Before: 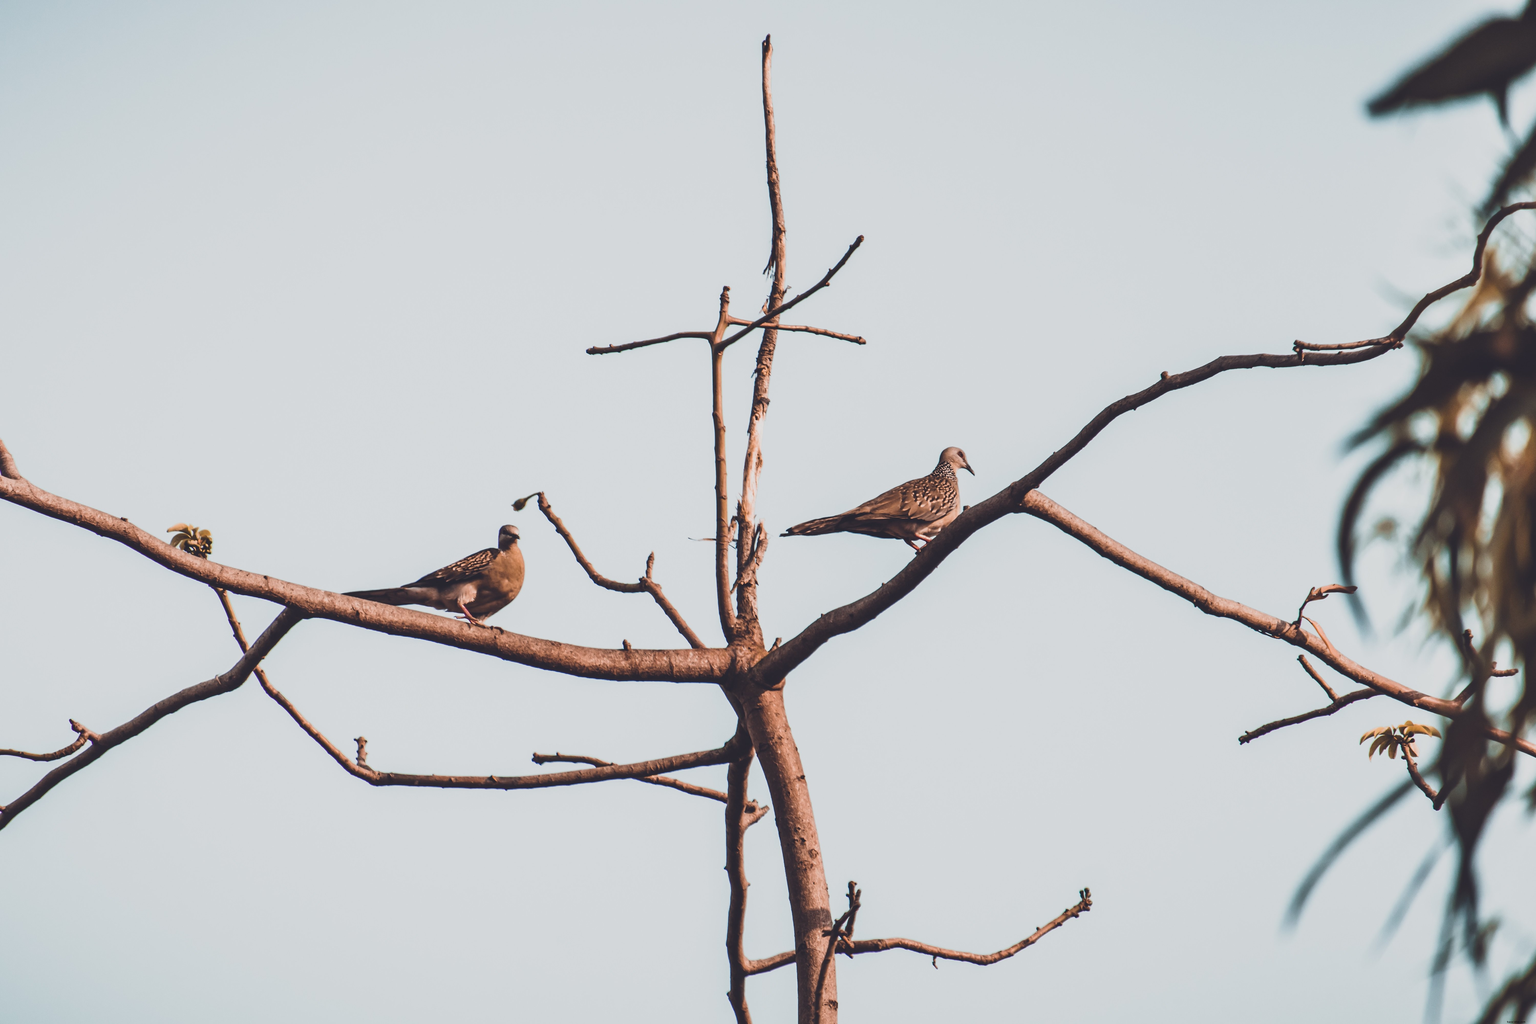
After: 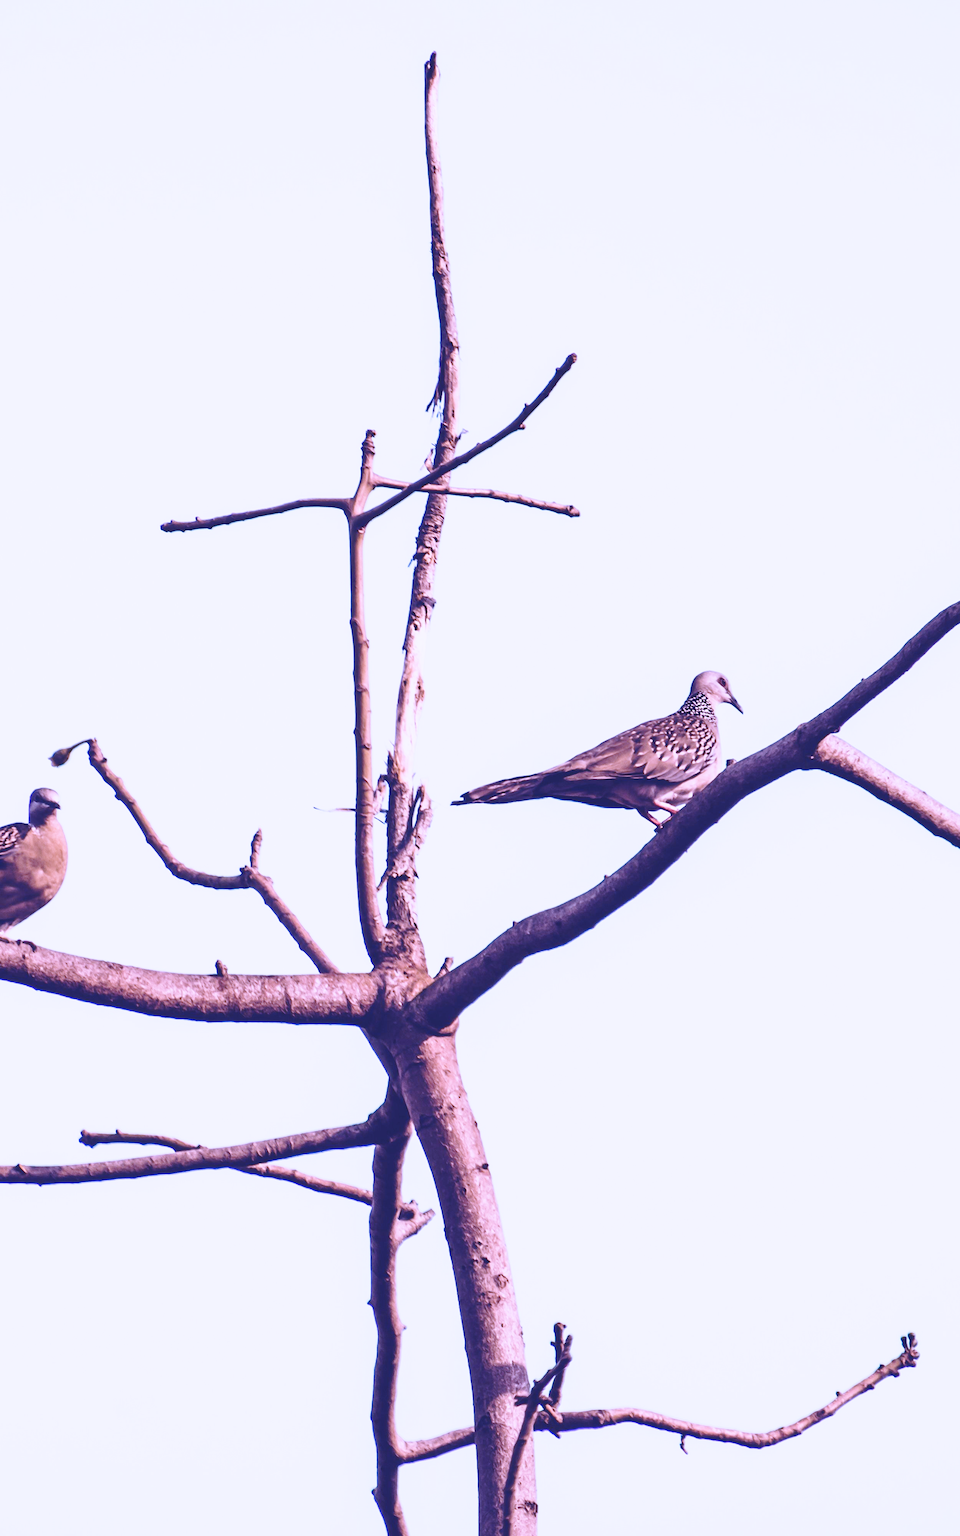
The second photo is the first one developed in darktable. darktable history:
base curve: curves: ch0 [(0, 0) (0.028, 0.03) (0.121, 0.232) (0.46, 0.748) (0.859, 0.968) (1, 1)], preserve colors none
white balance: red 0.98, blue 1.61
crop: left 31.229%, right 27.105%
